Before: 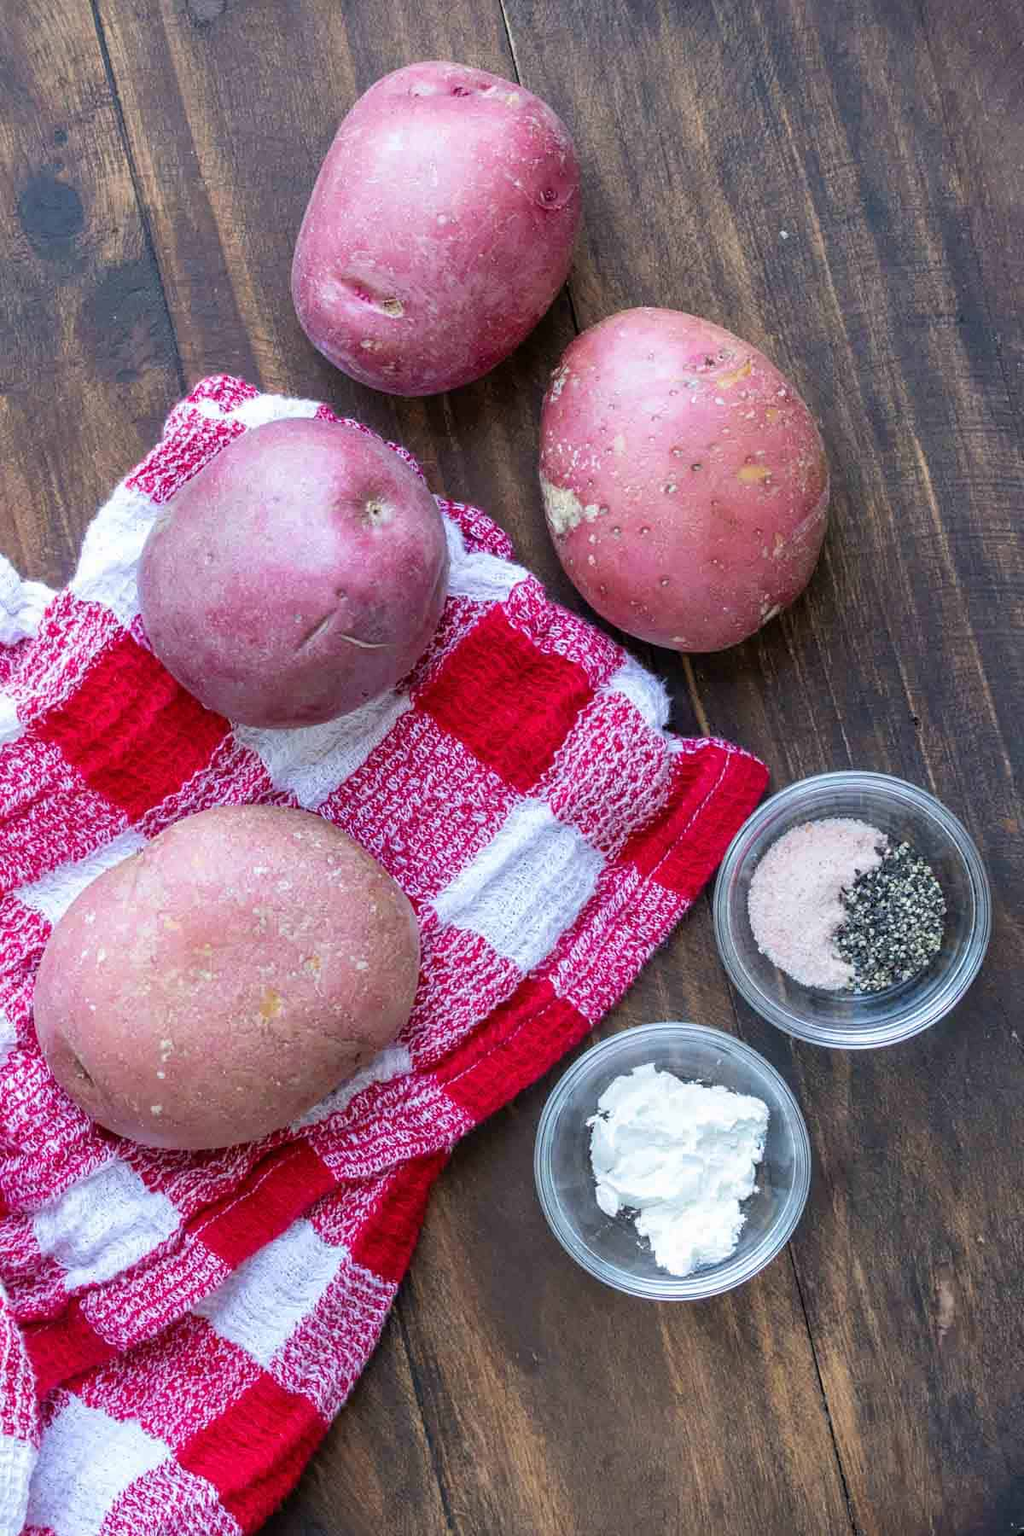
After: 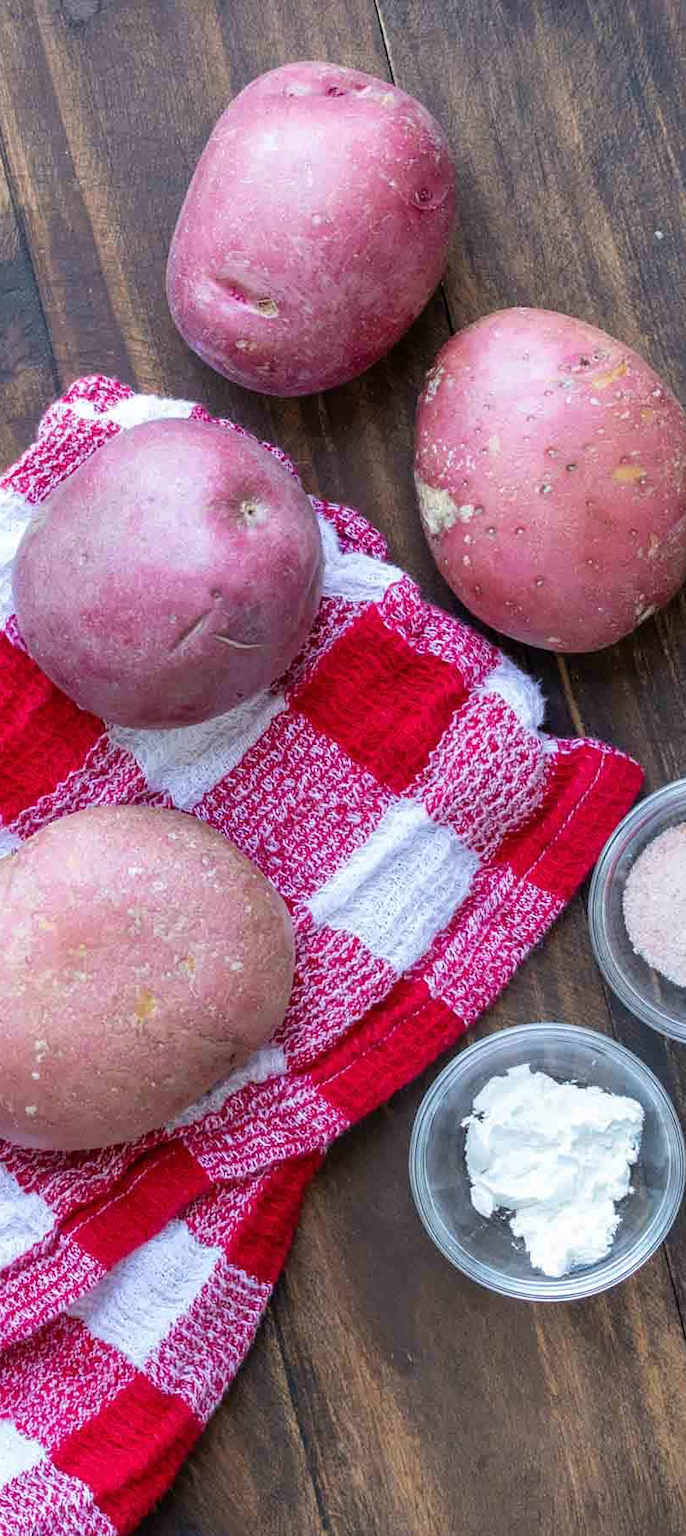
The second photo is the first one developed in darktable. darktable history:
crop and rotate: left 12.309%, right 20.682%
